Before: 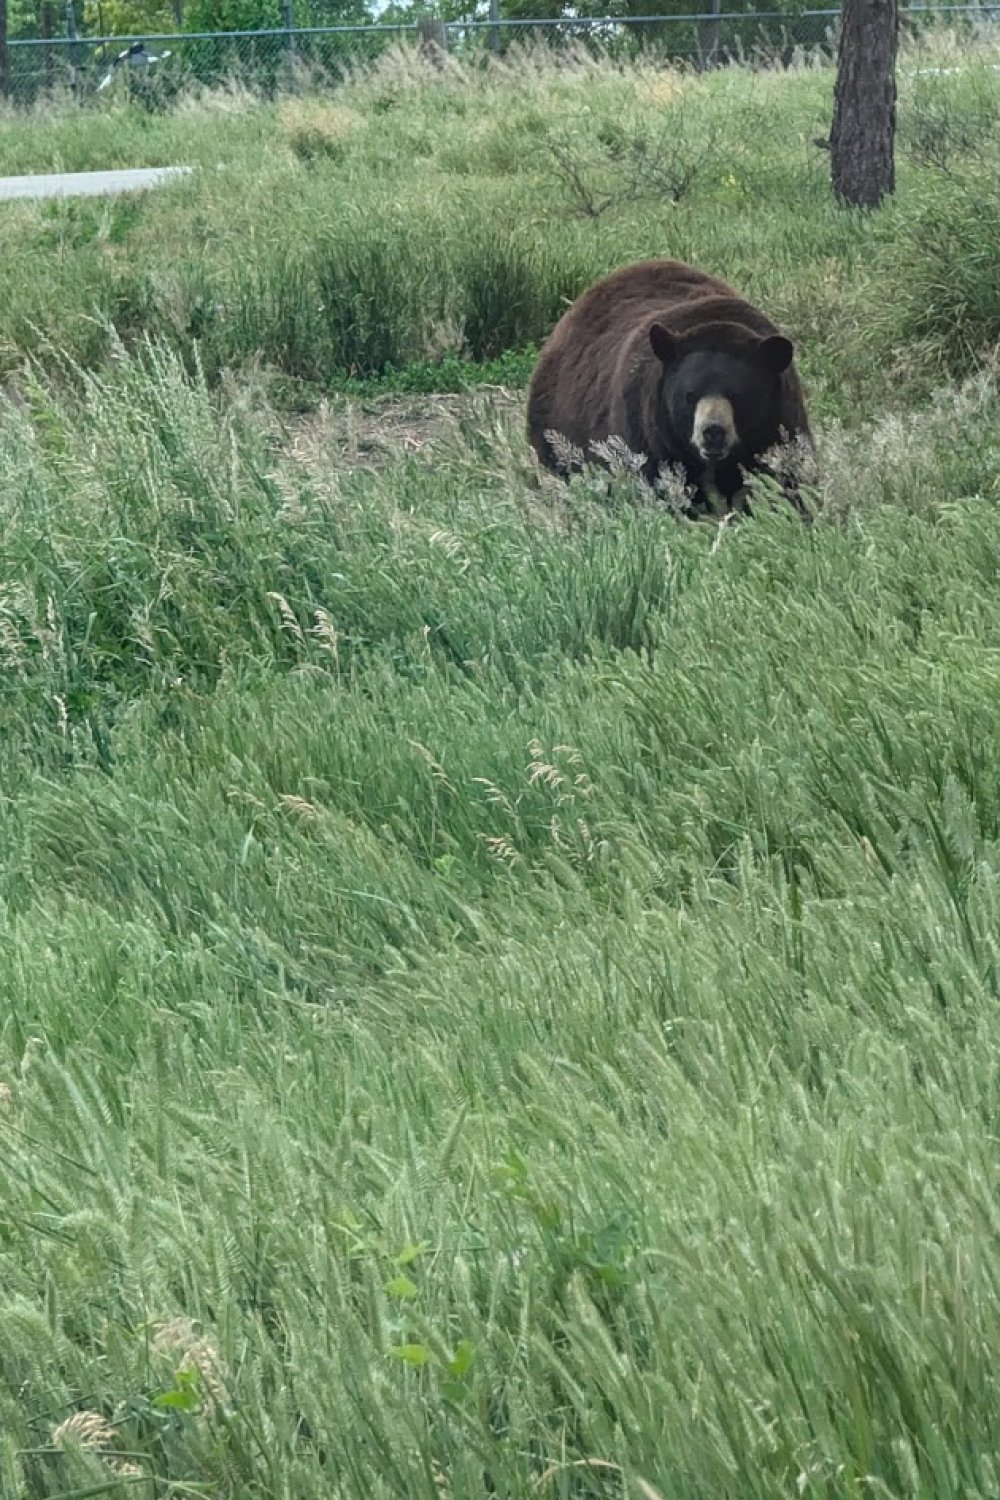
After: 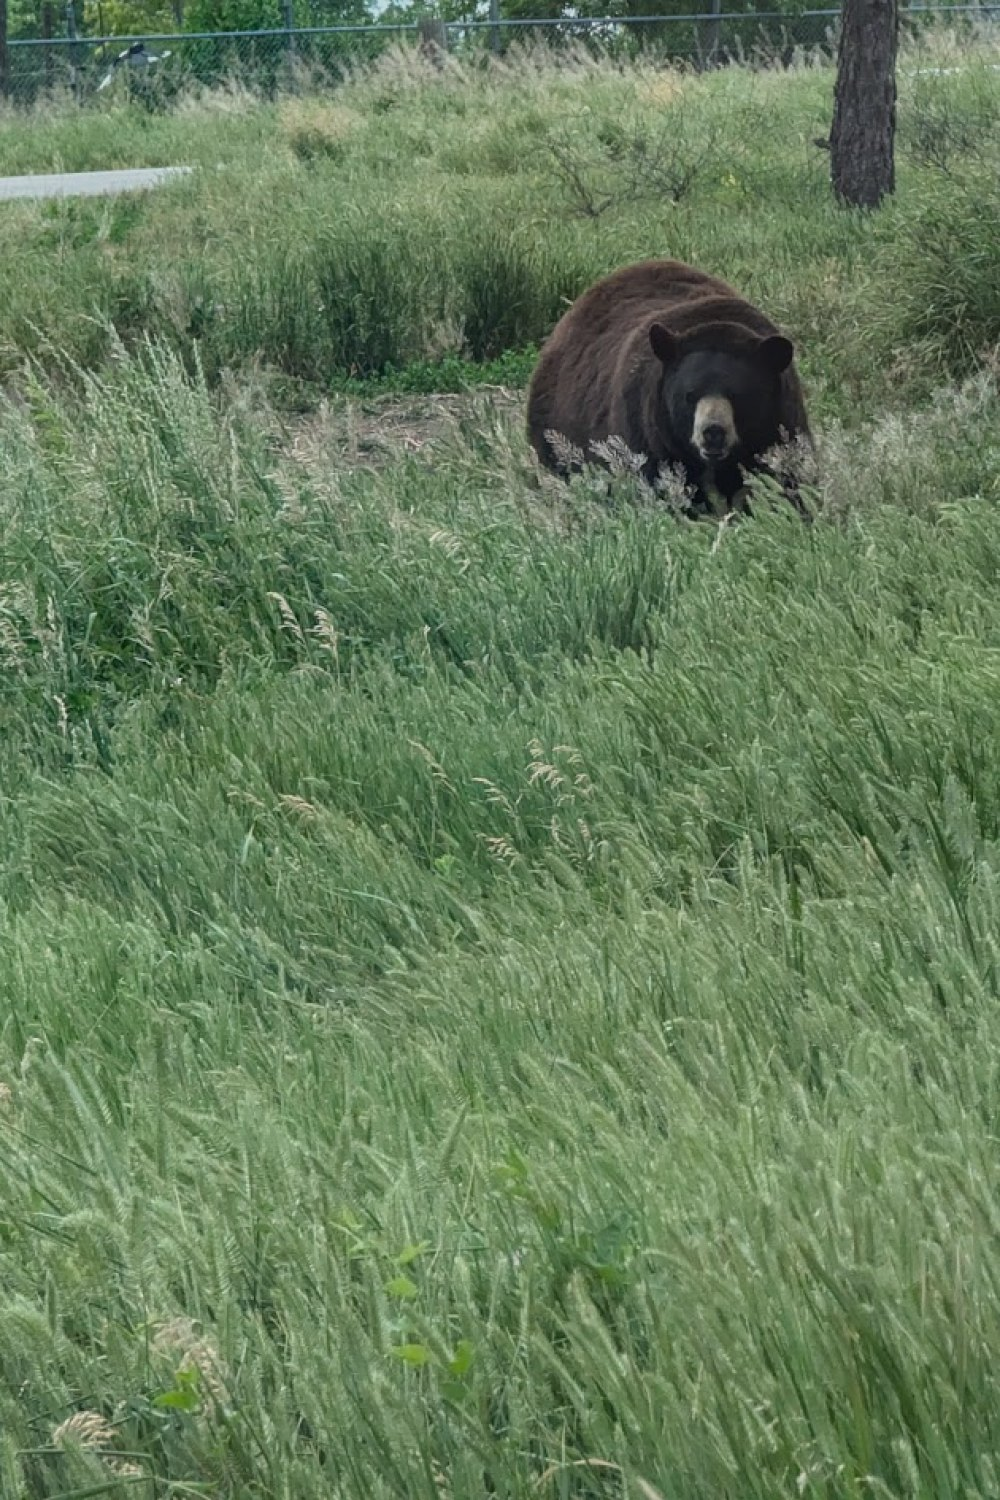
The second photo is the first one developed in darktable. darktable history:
exposure: exposure -0.36 EV, compensate highlight preservation false
color zones: curves: ch0 [(0, 0.5) (0.143, 0.5) (0.286, 0.5) (0.429, 0.495) (0.571, 0.437) (0.714, 0.44) (0.857, 0.496) (1, 0.5)]
